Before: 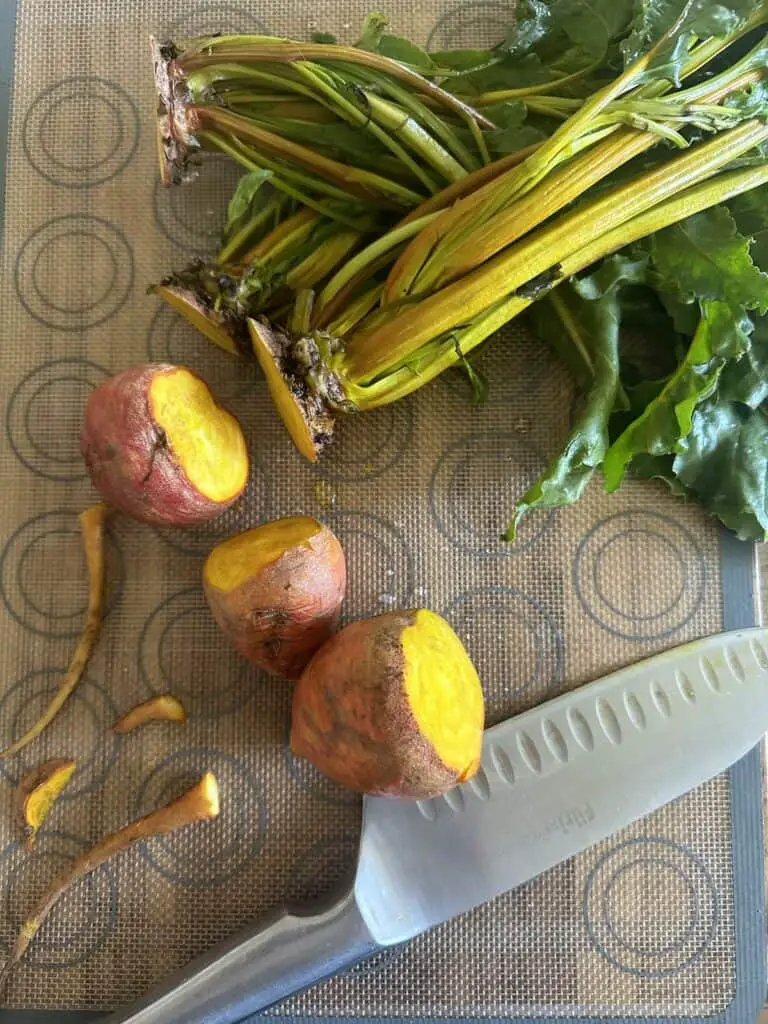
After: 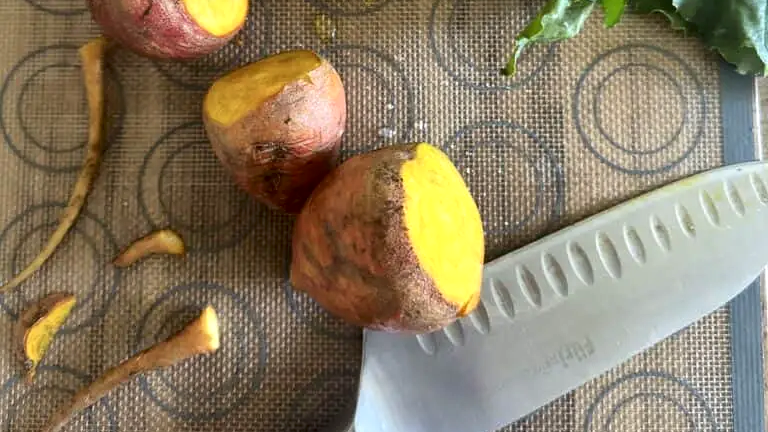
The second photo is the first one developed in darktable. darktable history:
crop: top 45.551%, bottom 12.262%
local contrast: mode bilateral grid, contrast 100, coarseness 100, detail 165%, midtone range 0.2
